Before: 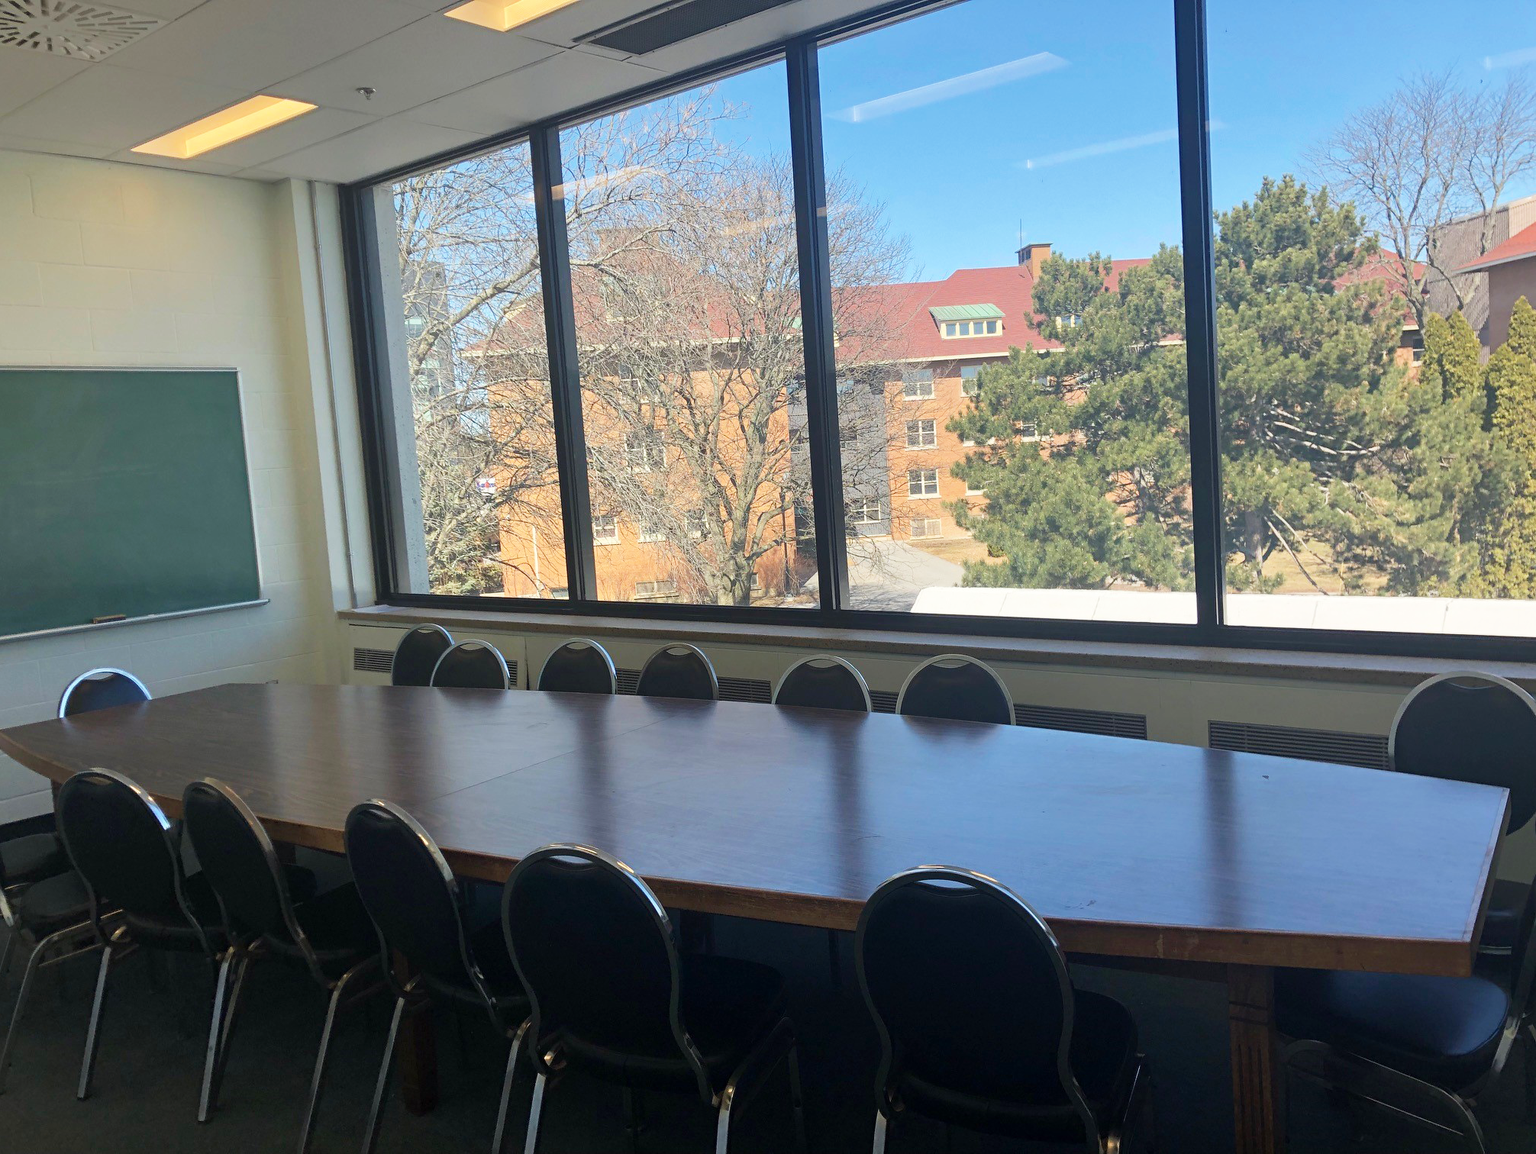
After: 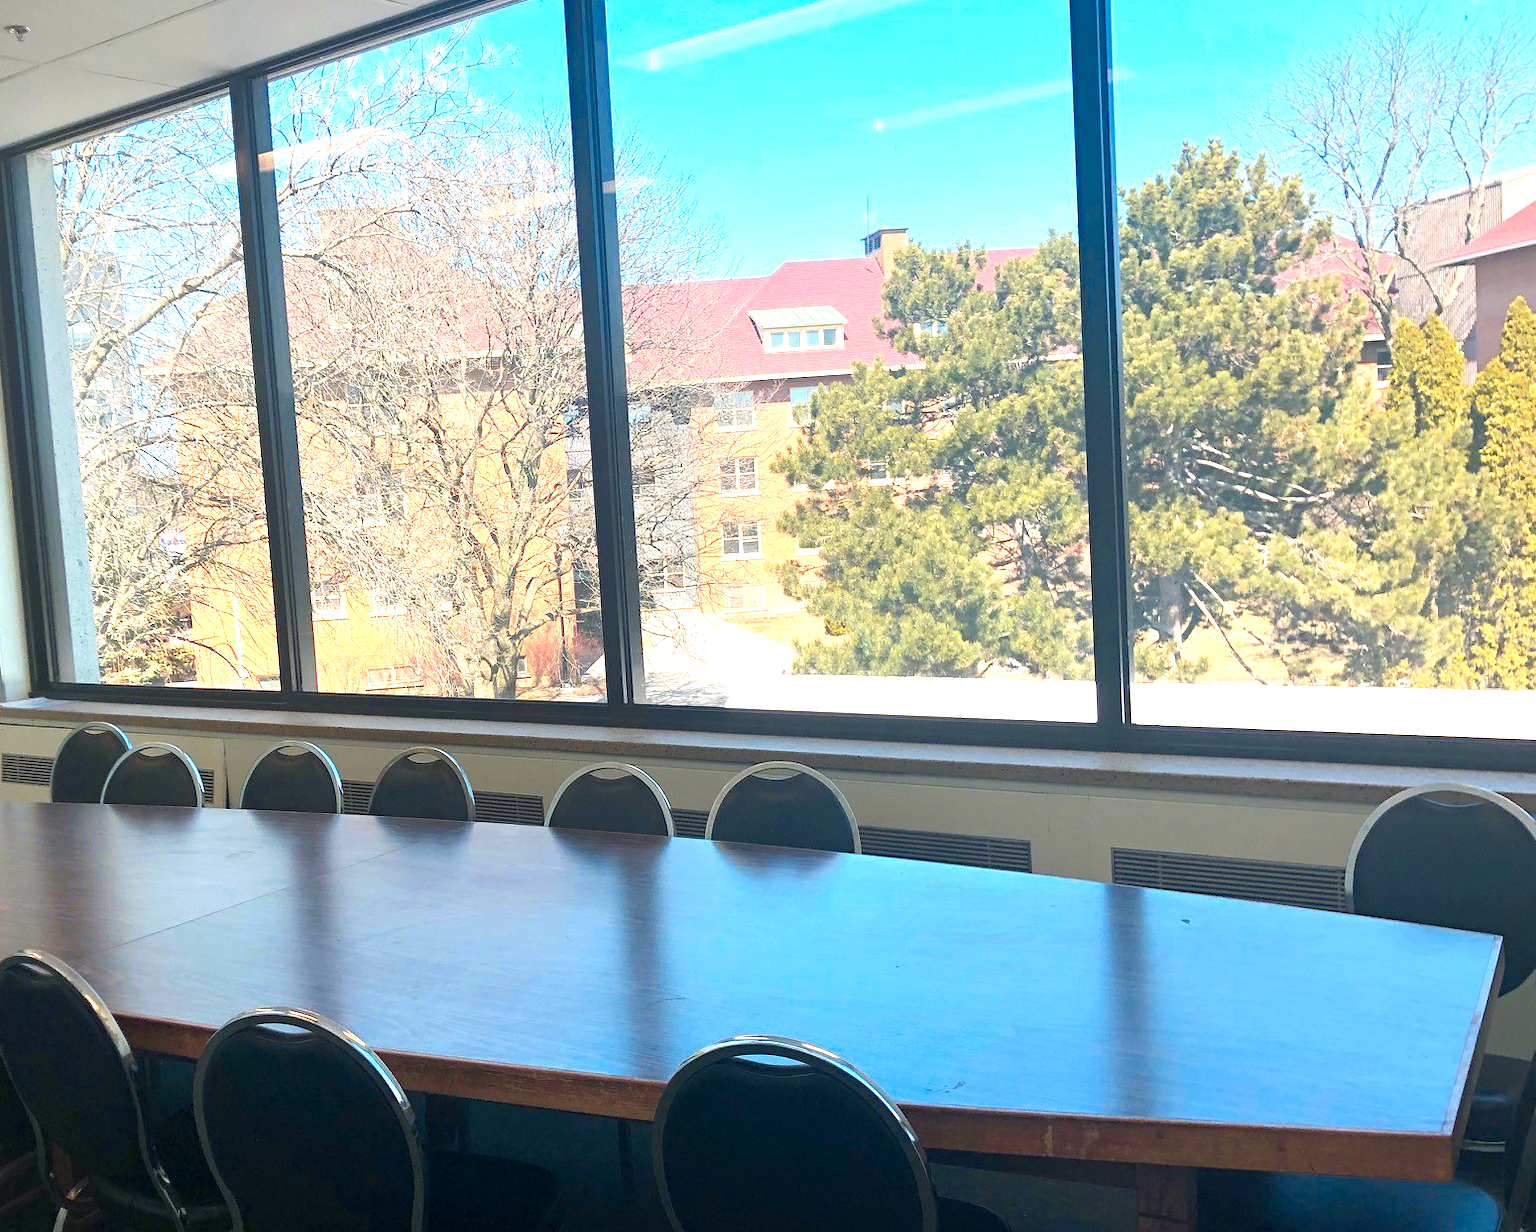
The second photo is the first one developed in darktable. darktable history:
exposure: exposure 0.947 EV, compensate highlight preservation false
color balance rgb: perceptual saturation grading › global saturation 19.313%, hue shift -10.73°
crop: left 22.969%, top 5.919%, bottom 11.847%
